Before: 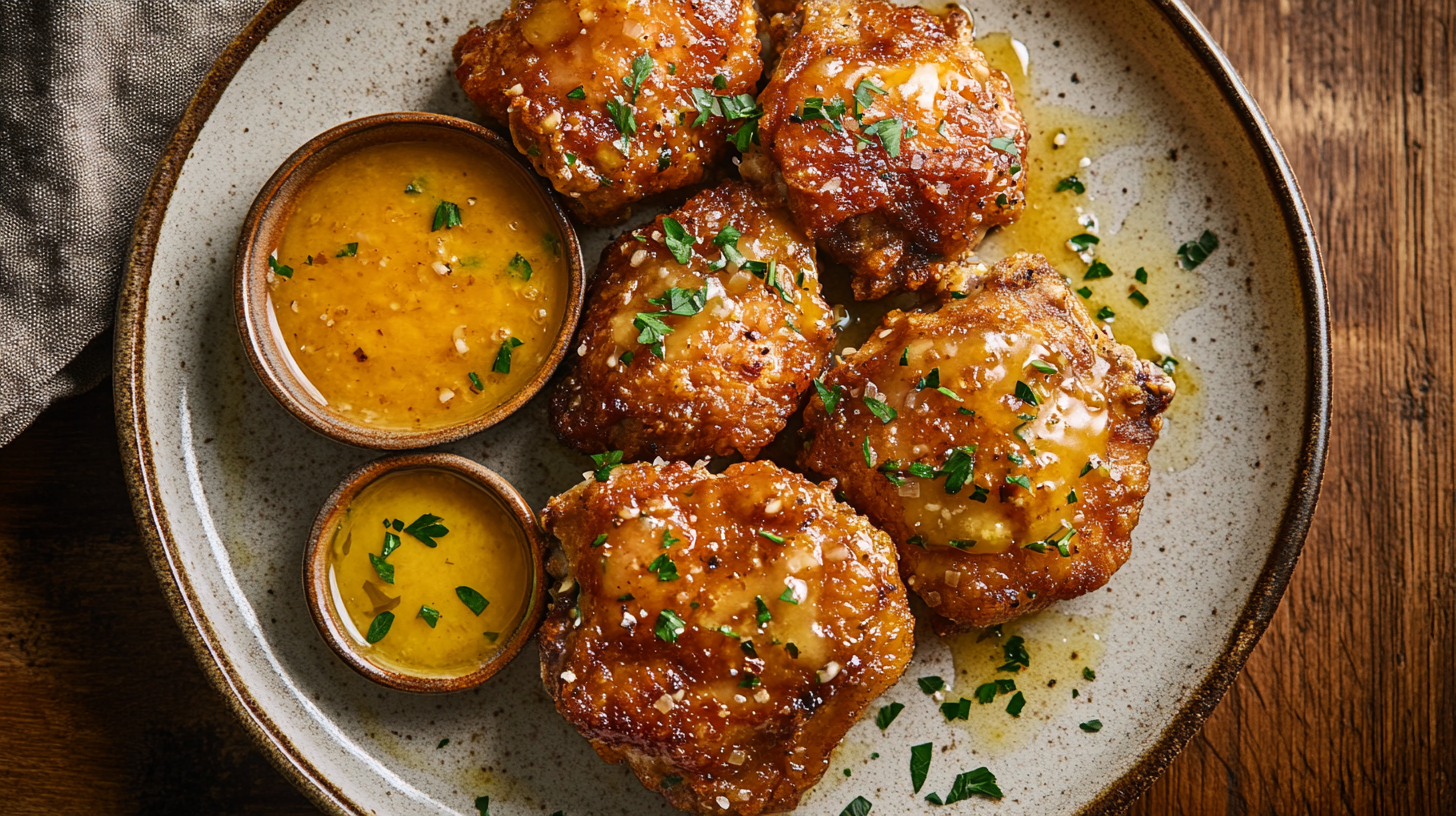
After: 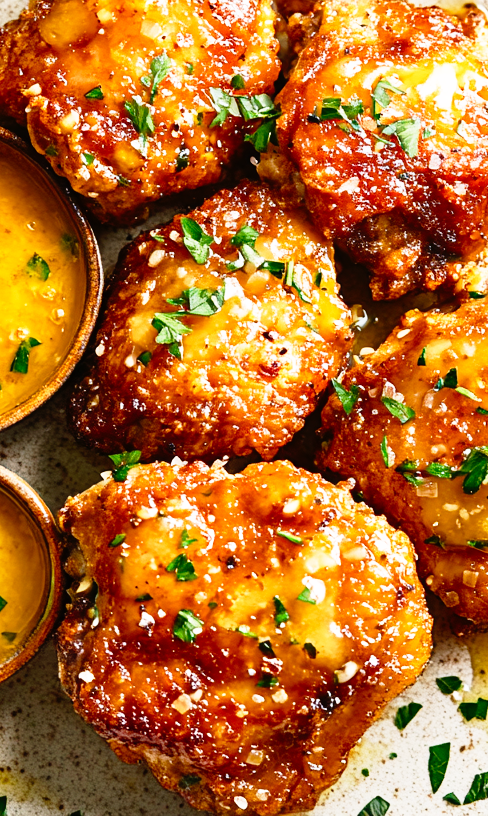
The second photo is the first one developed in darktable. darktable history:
crop: left 33.121%, right 33.32%
base curve: curves: ch0 [(0, 0) (0.012, 0.01) (0.073, 0.168) (0.31, 0.711) (0.645, 0.957) (1, 1)], preserve colors none
